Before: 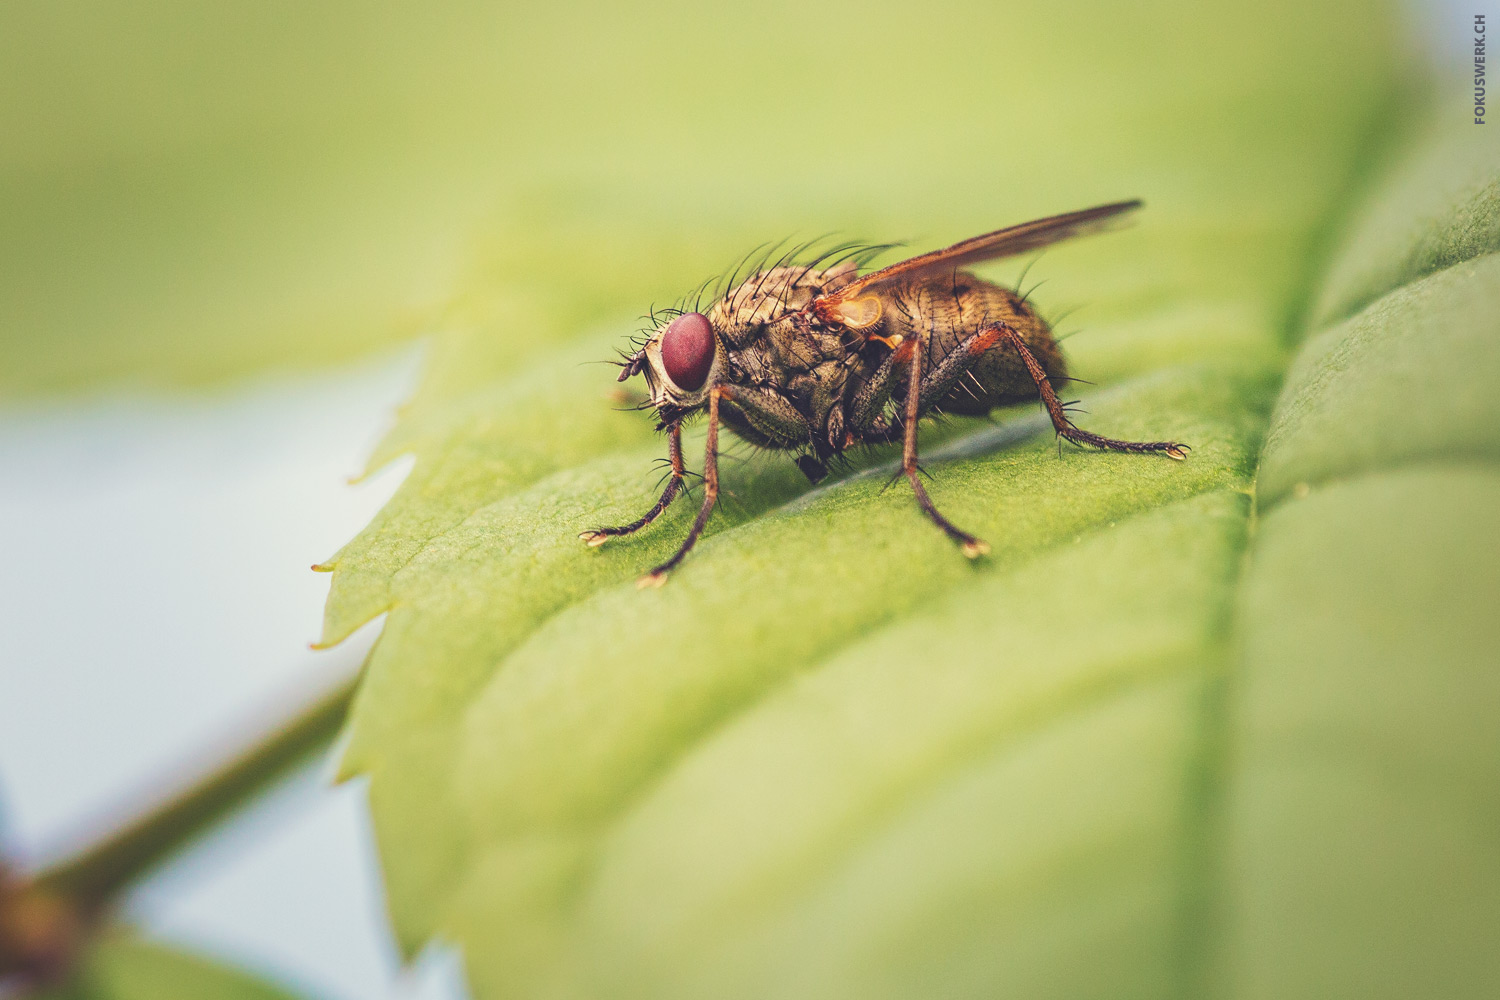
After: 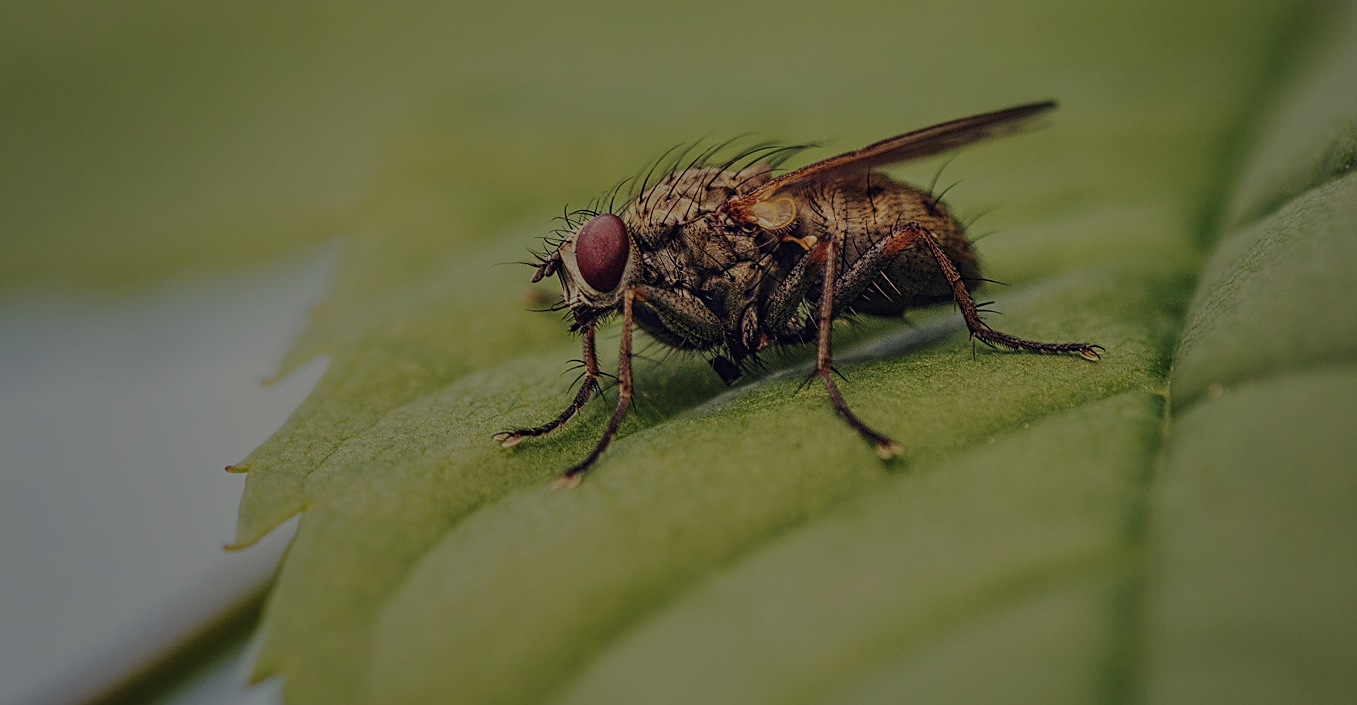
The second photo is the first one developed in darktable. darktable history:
sharpen: on, module defaults
crop: left 5.741%, top 9.948%, right 3.726%, bottom 19.47%
local contrast: on, module defaults
exposure: exposure -1.995 EV, compensate highlight preservation false
shadows and highlights: white point adjustment 1.07, soften with gaussian
